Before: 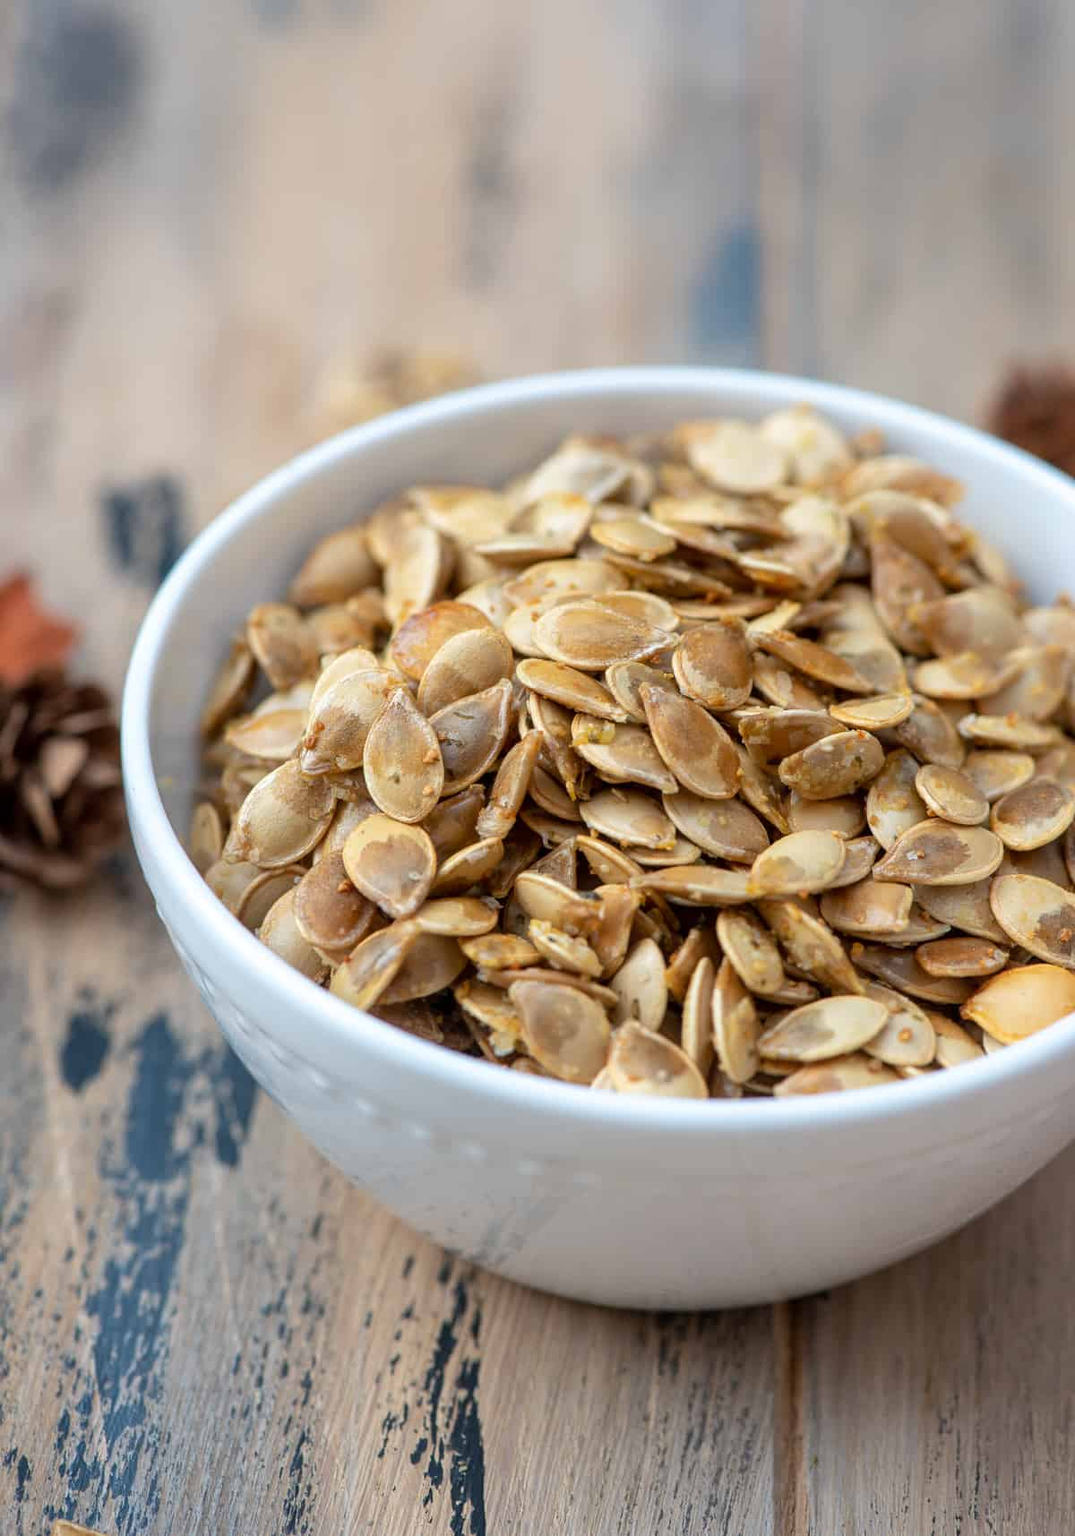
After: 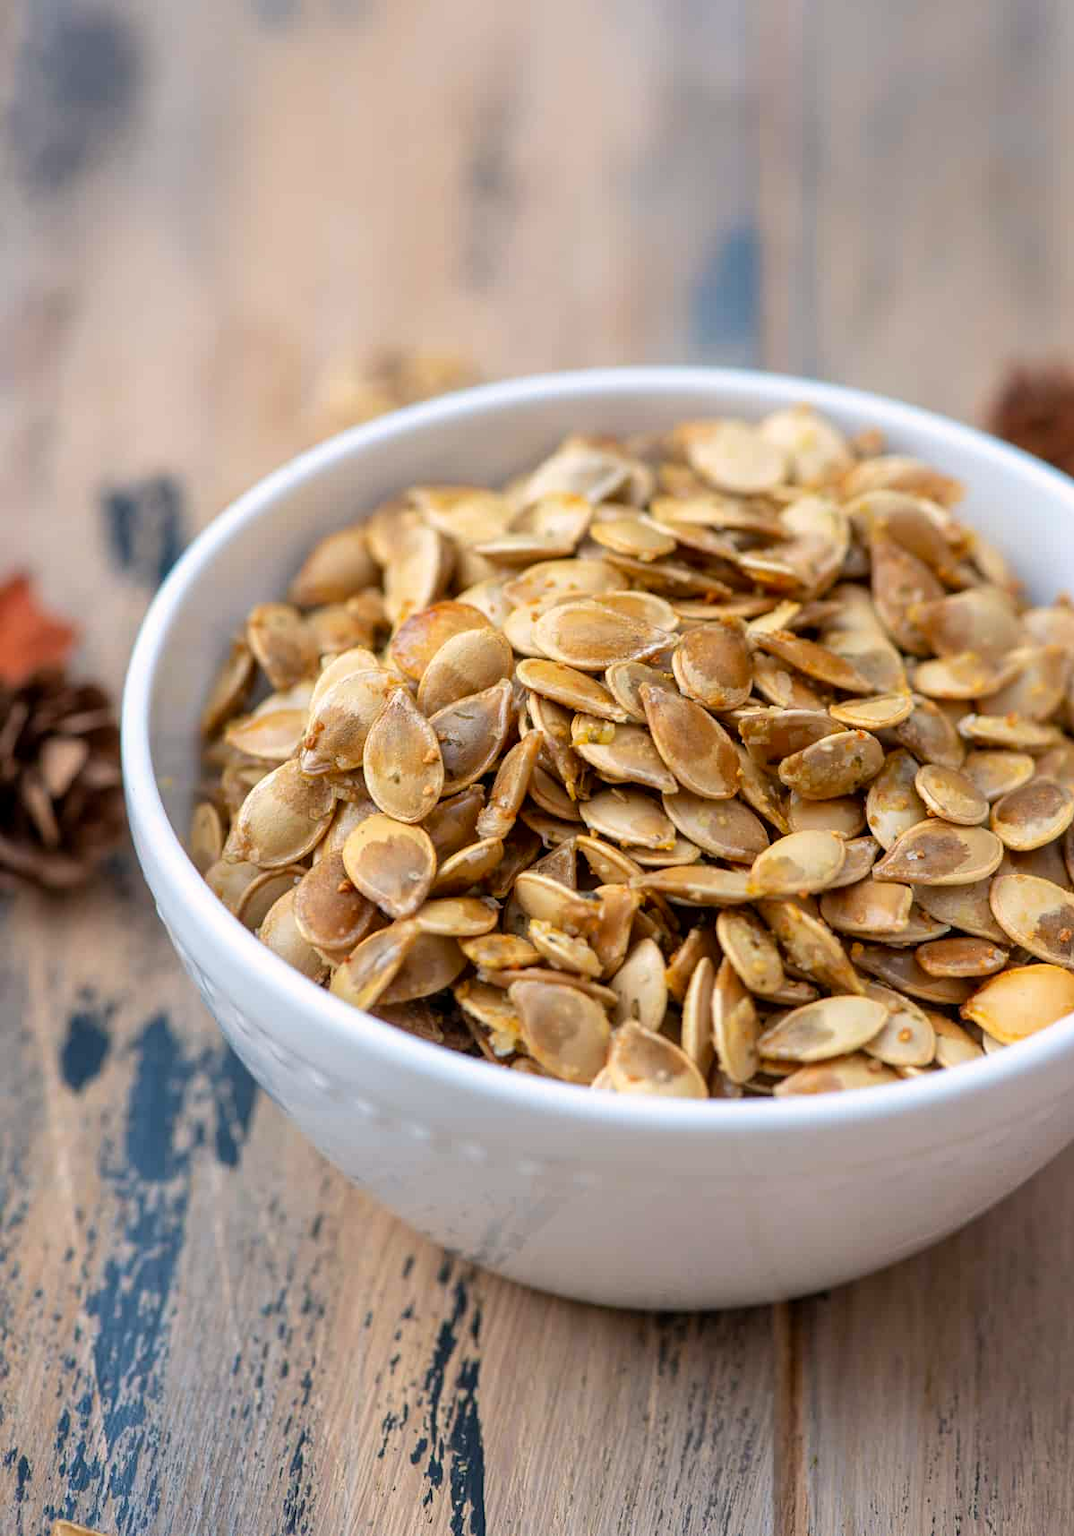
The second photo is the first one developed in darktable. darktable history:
color correction: highlights a* 3.22, highlights b* 1.93, saturation 1.19
levels: mode automatic, black 0.023%, white 99.97%, levels [0.062, 0.494, 0.925]
